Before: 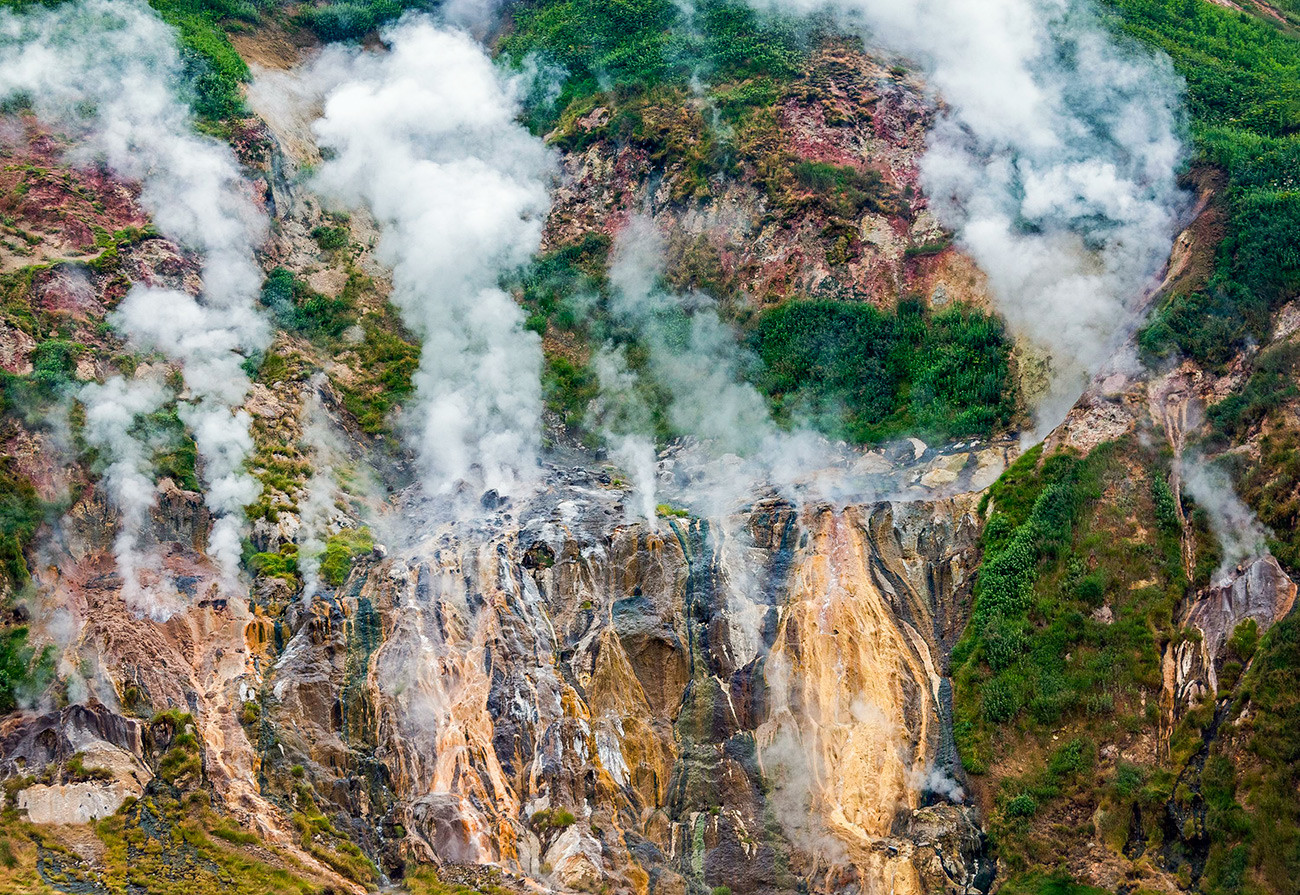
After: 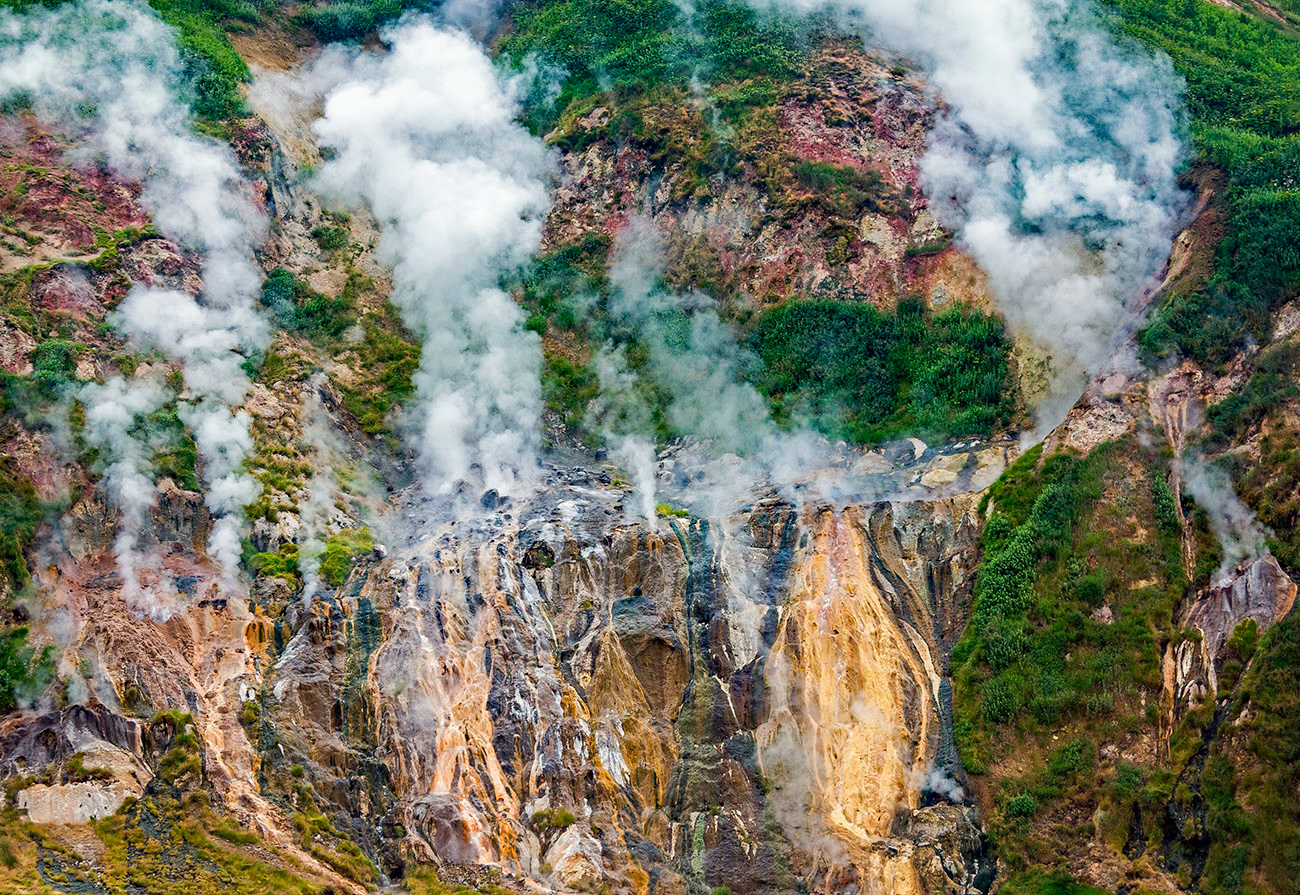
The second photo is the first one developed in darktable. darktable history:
haze removal: strength 0.422, adaptive false
exposure: compensate highlight preservation false
